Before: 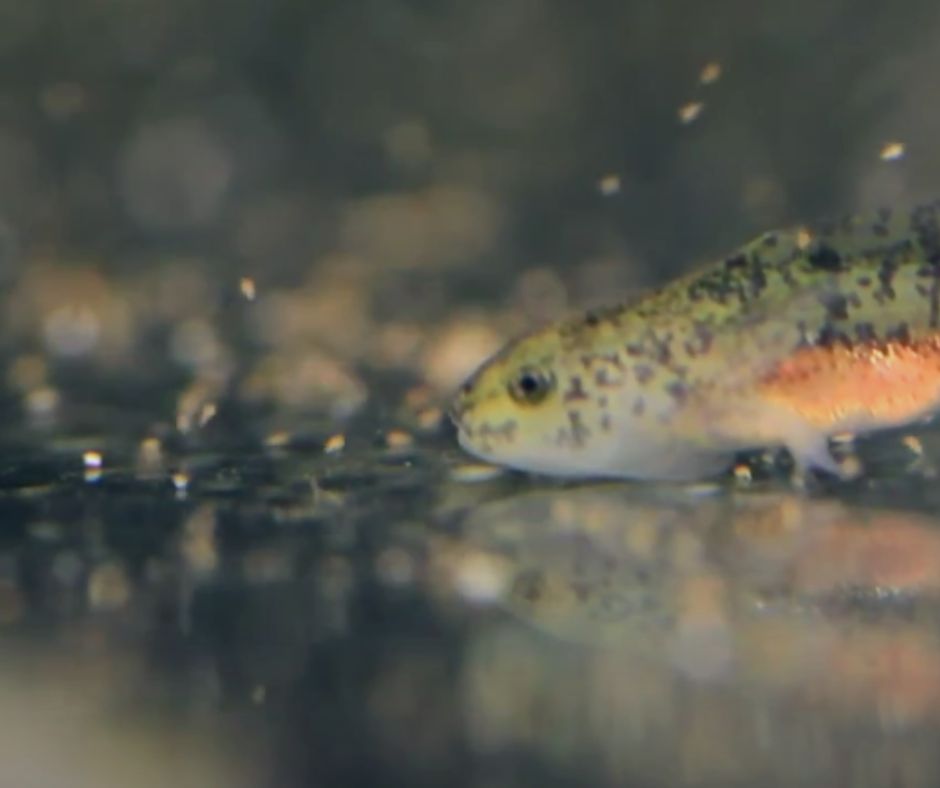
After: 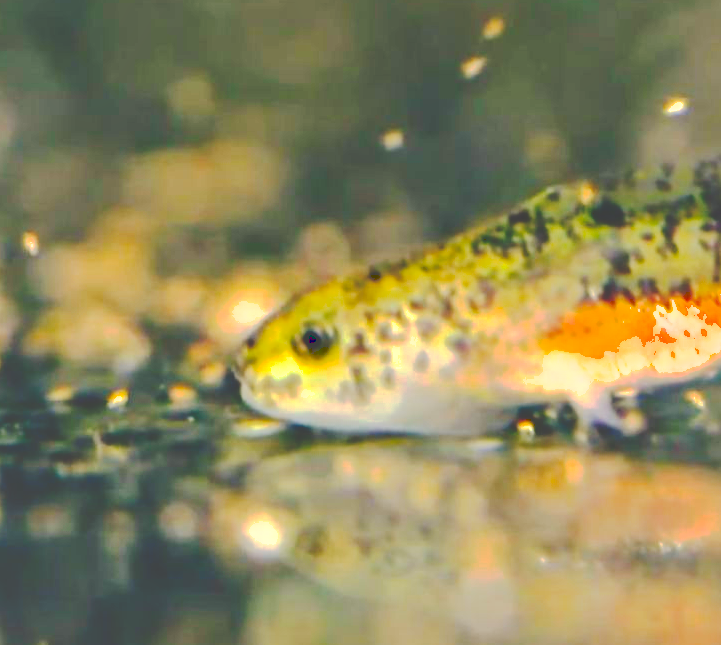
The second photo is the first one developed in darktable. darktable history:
shadows and highlights: on, module defaults
color balance rgb: linear chroma grading › global chroma 10%, perceptual saturation grading › global saturation 30%, global vibrance 10%
tone curve: curves: ch0 [(0, 0) (0.003, 0.232) (0.011, 0.232) (0.025, 0.232) (0.044, 0.233) (0.069, 0.234) (0.1, 0.237) (0.136, 0.247) (0.177, 0.258) (0.224, 0.283) (0.277, 0.332) (0.335, 0.401) (0.399, 0.483) (0.468, 0.56) (0.543, 0.637) (0.623, 0.706) (0.709, 0.764) (0.801, 0.816) (0.898, 0.859) (1, 1)], preserve colors none
white balance: red 1.045, blue 0.932
contrast equalizer: y [[0.546, 0.552, 0.554, 0.554, 0.552, 0.546], [0.5 ×6], [0.5 ×6], [0 ×6], [0 ×6]]
contrast brightness saturation: contrast 0.12, brightness -0.12, saturation 0.2
crop: left 23.095%, top 5.827%, bottom 11.854%
exposure: black level correction 0, exposure 1.2 EV, compensate exposure bias true, compensate highlight preservation false
